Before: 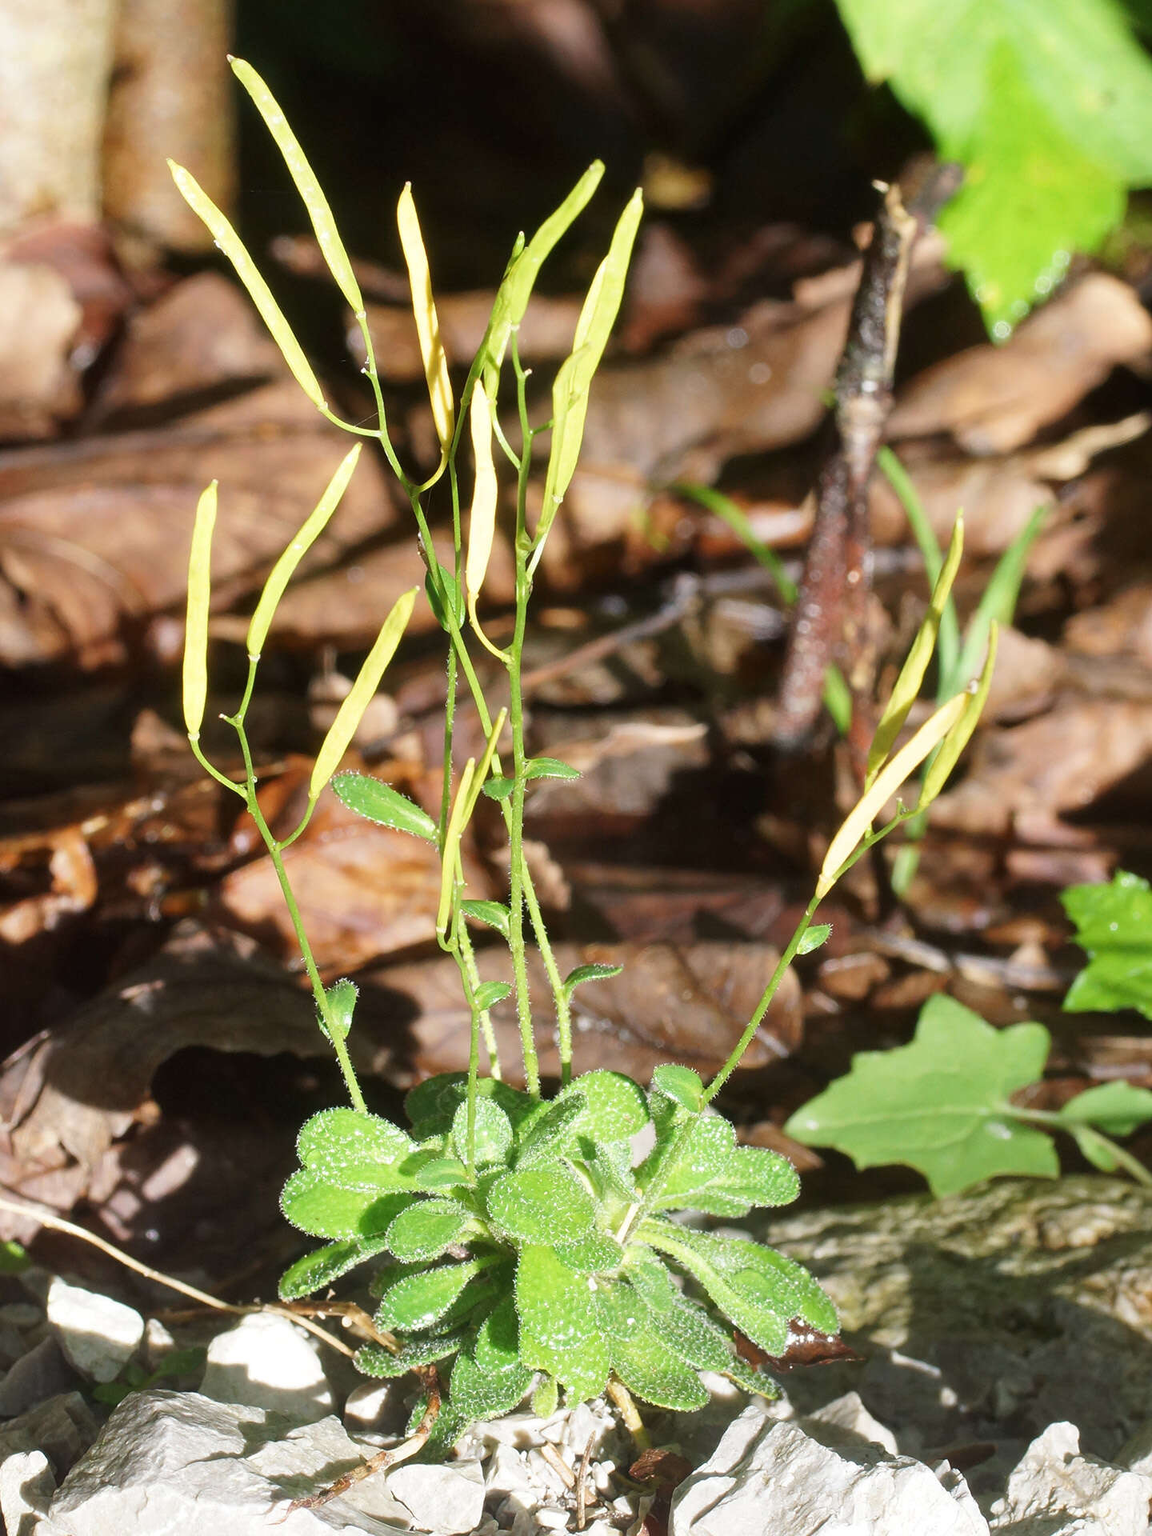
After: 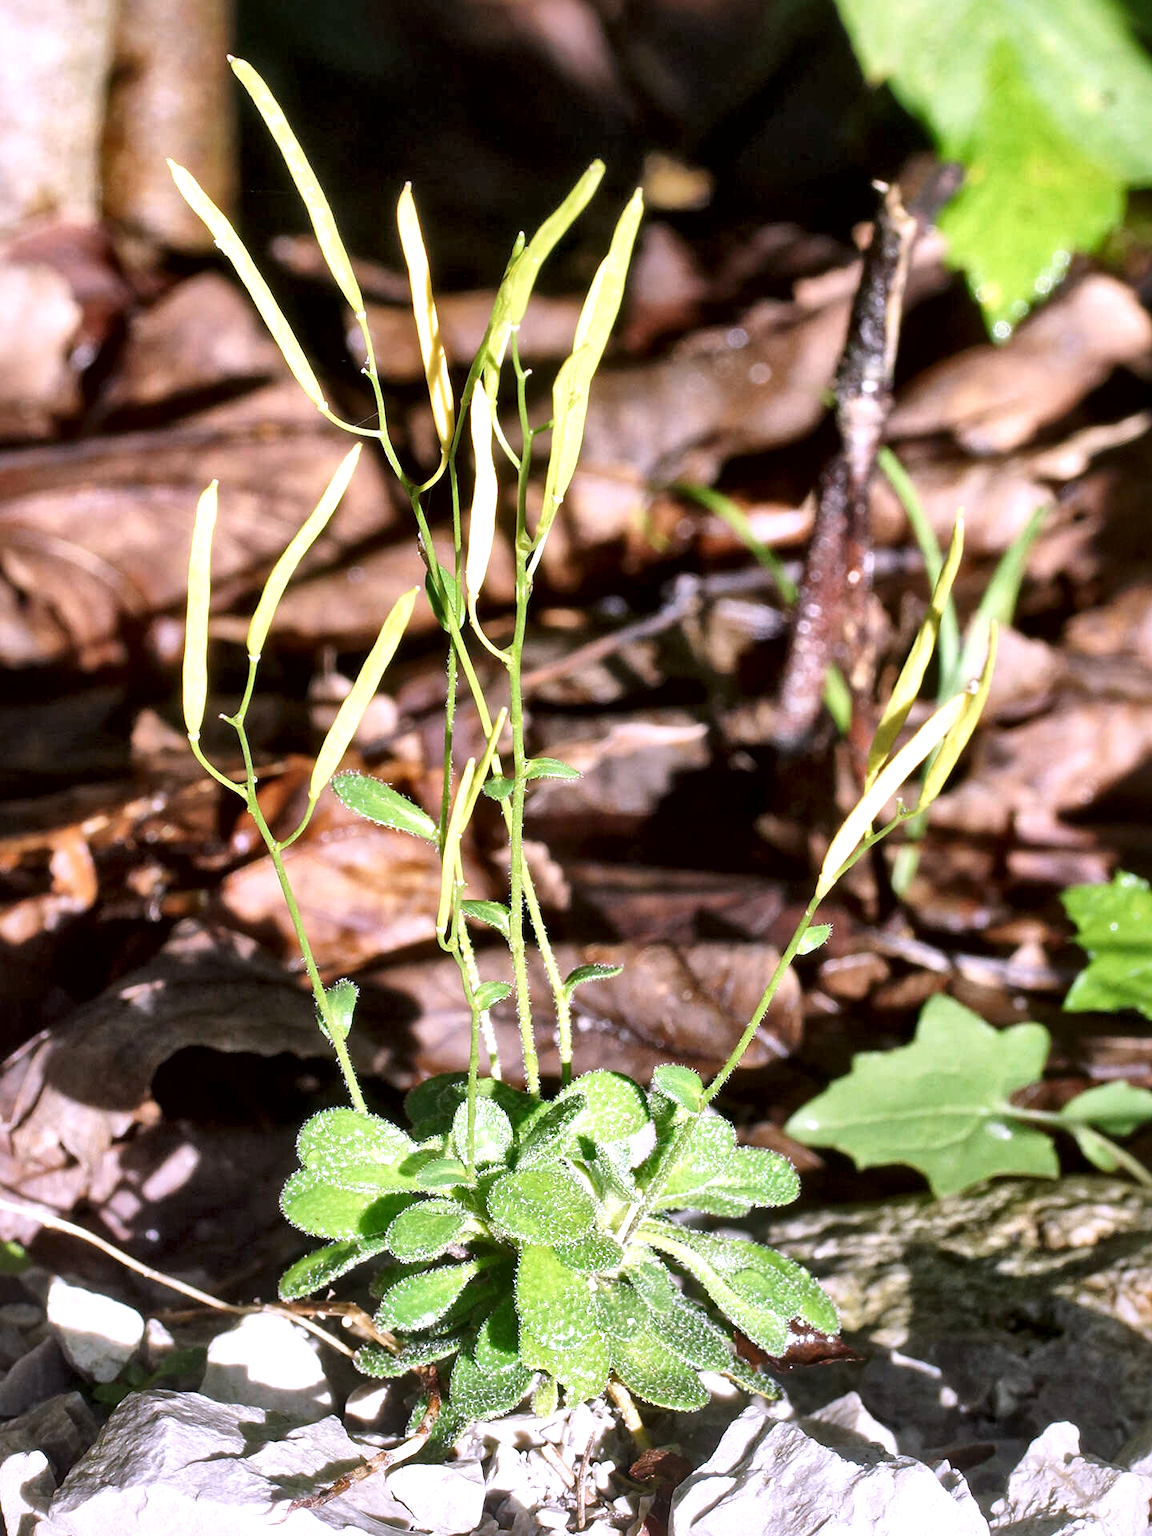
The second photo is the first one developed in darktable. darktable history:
local contrast: mode bilateral grid, contrast 44, coarseness 69, detail 214%, midtone range 0.2
white balance: red 1.042, blue 1.17
